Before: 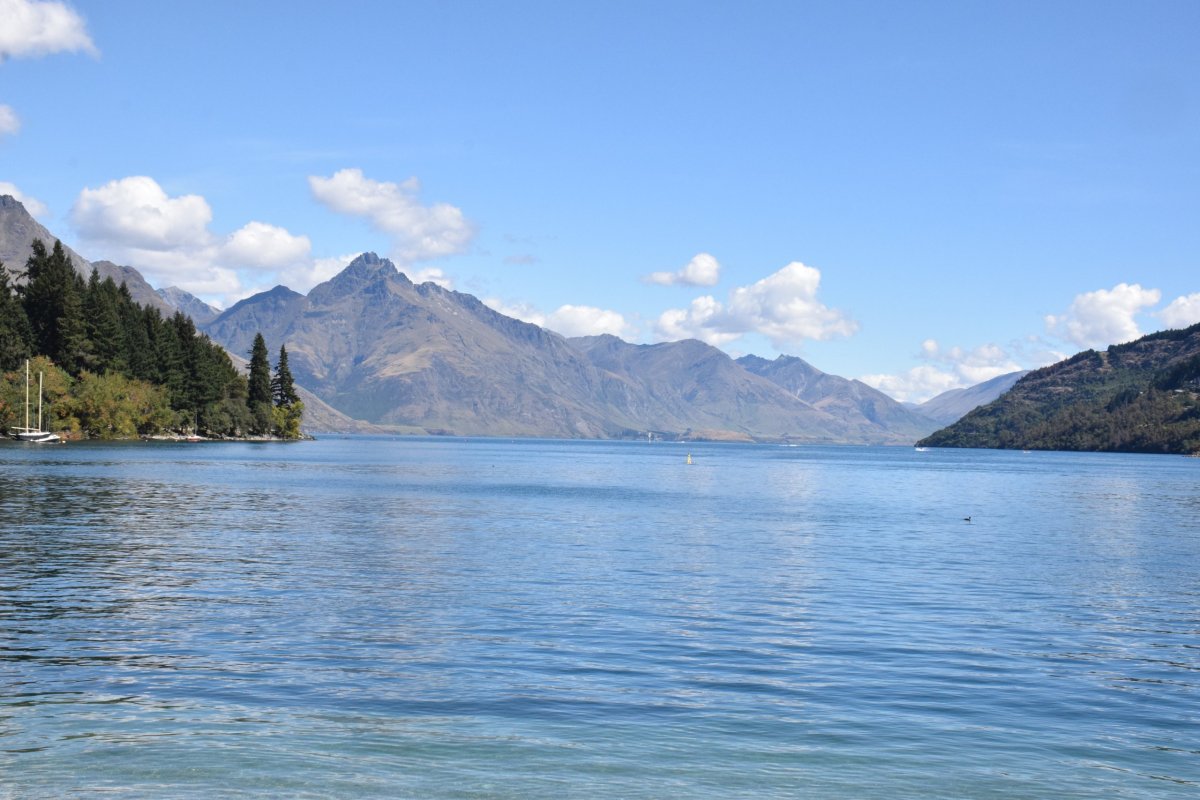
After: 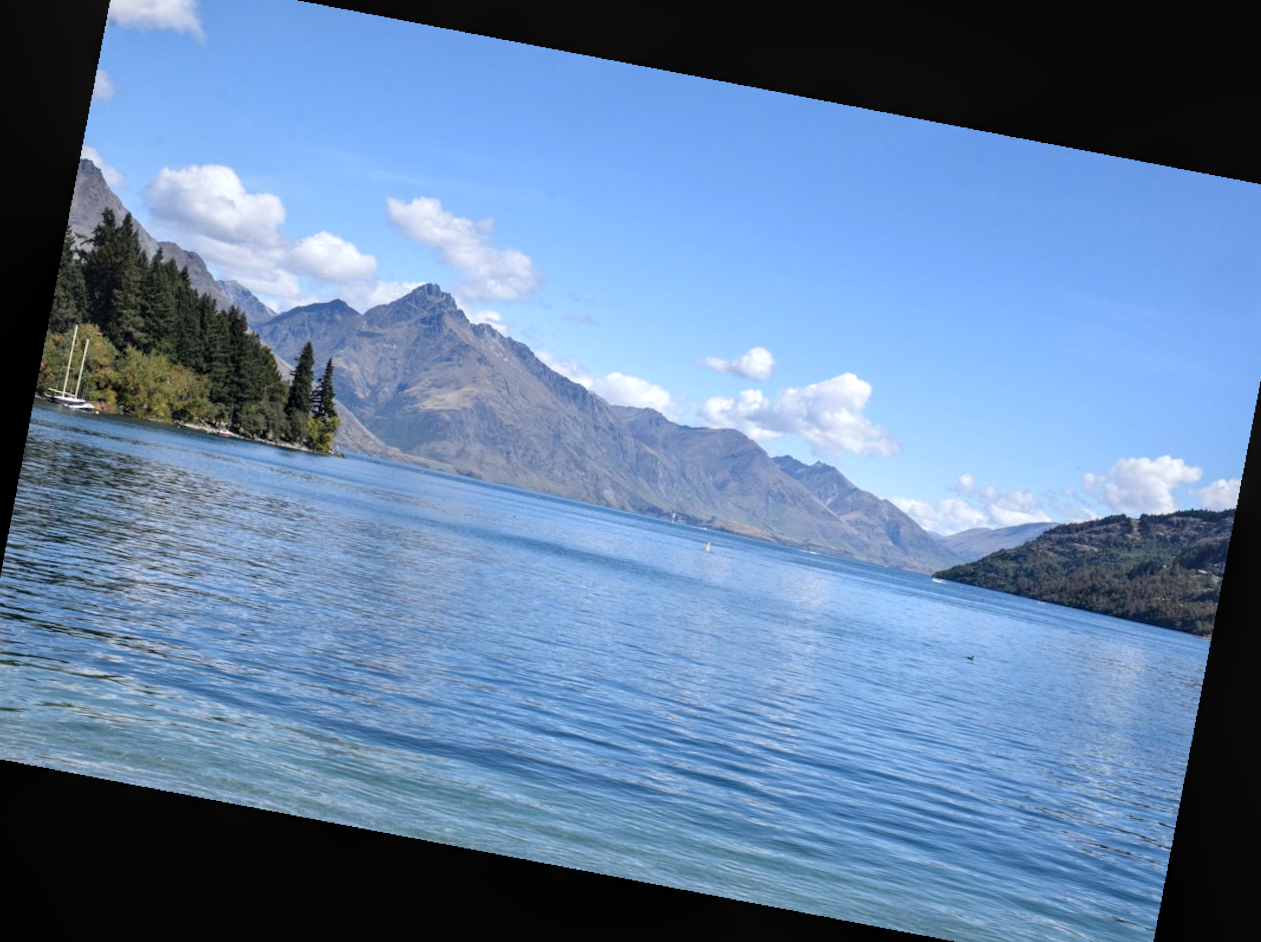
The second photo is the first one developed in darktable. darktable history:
crop and rotate: angle -1.69°
white balance: red 0.976, blue 1.04
local contrast: on, module defaults
rotate and perspective: rotation 9.12°, automatic cropping off
